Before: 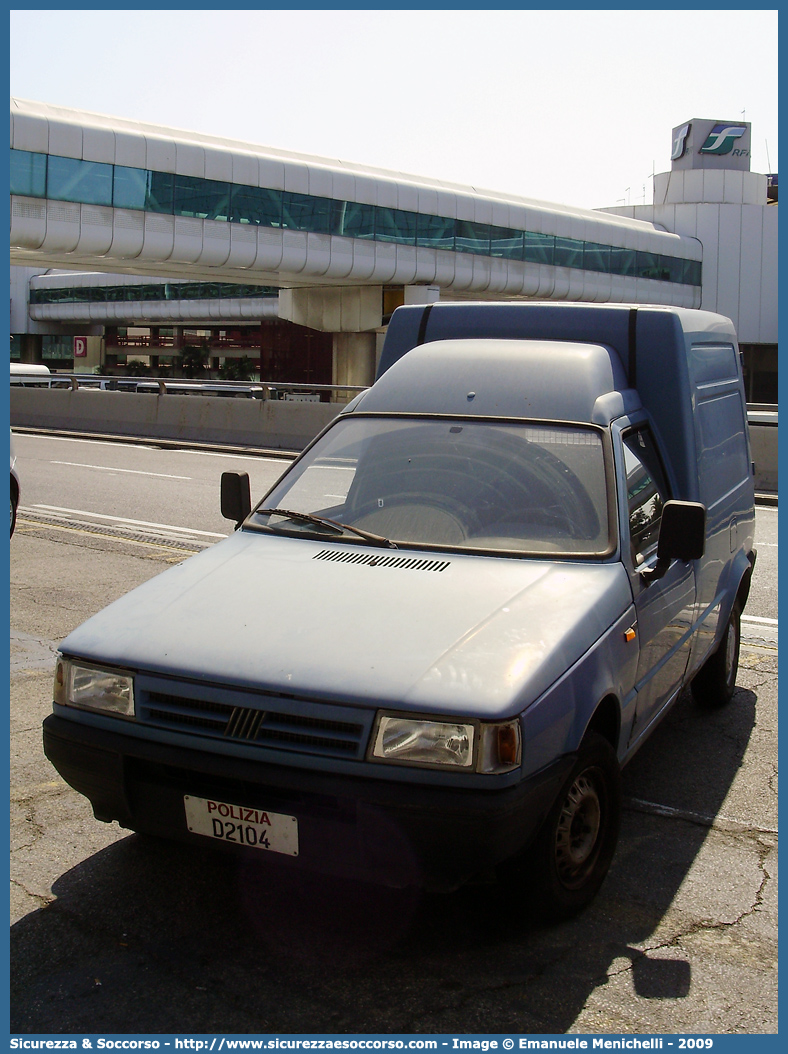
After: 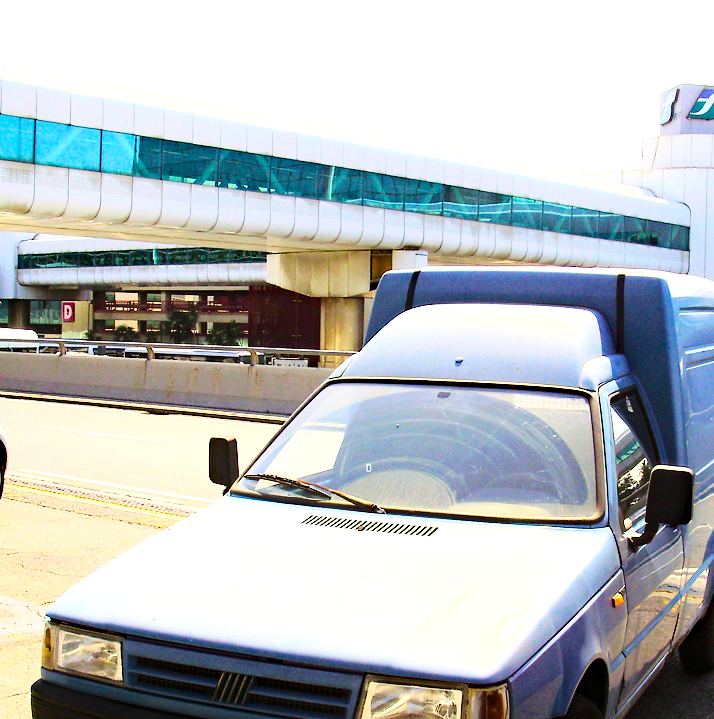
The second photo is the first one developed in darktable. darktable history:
exposure: exposure 1.236 EV, compensate highlight preservation false
crop: left 1.608%, top 3.36%, right 7.695%, bottom 28.41%
color balance rgb: perceptual saturation grading › global saturation 36.382%, global vibrance 20%
base curve: curves: ch0 [(0, 0) (0.028, 0.03) (0.121, 0.232) (0.46, 0.748) (0.859, 0.968) (1, 1)]
haze removal: adaptive false
